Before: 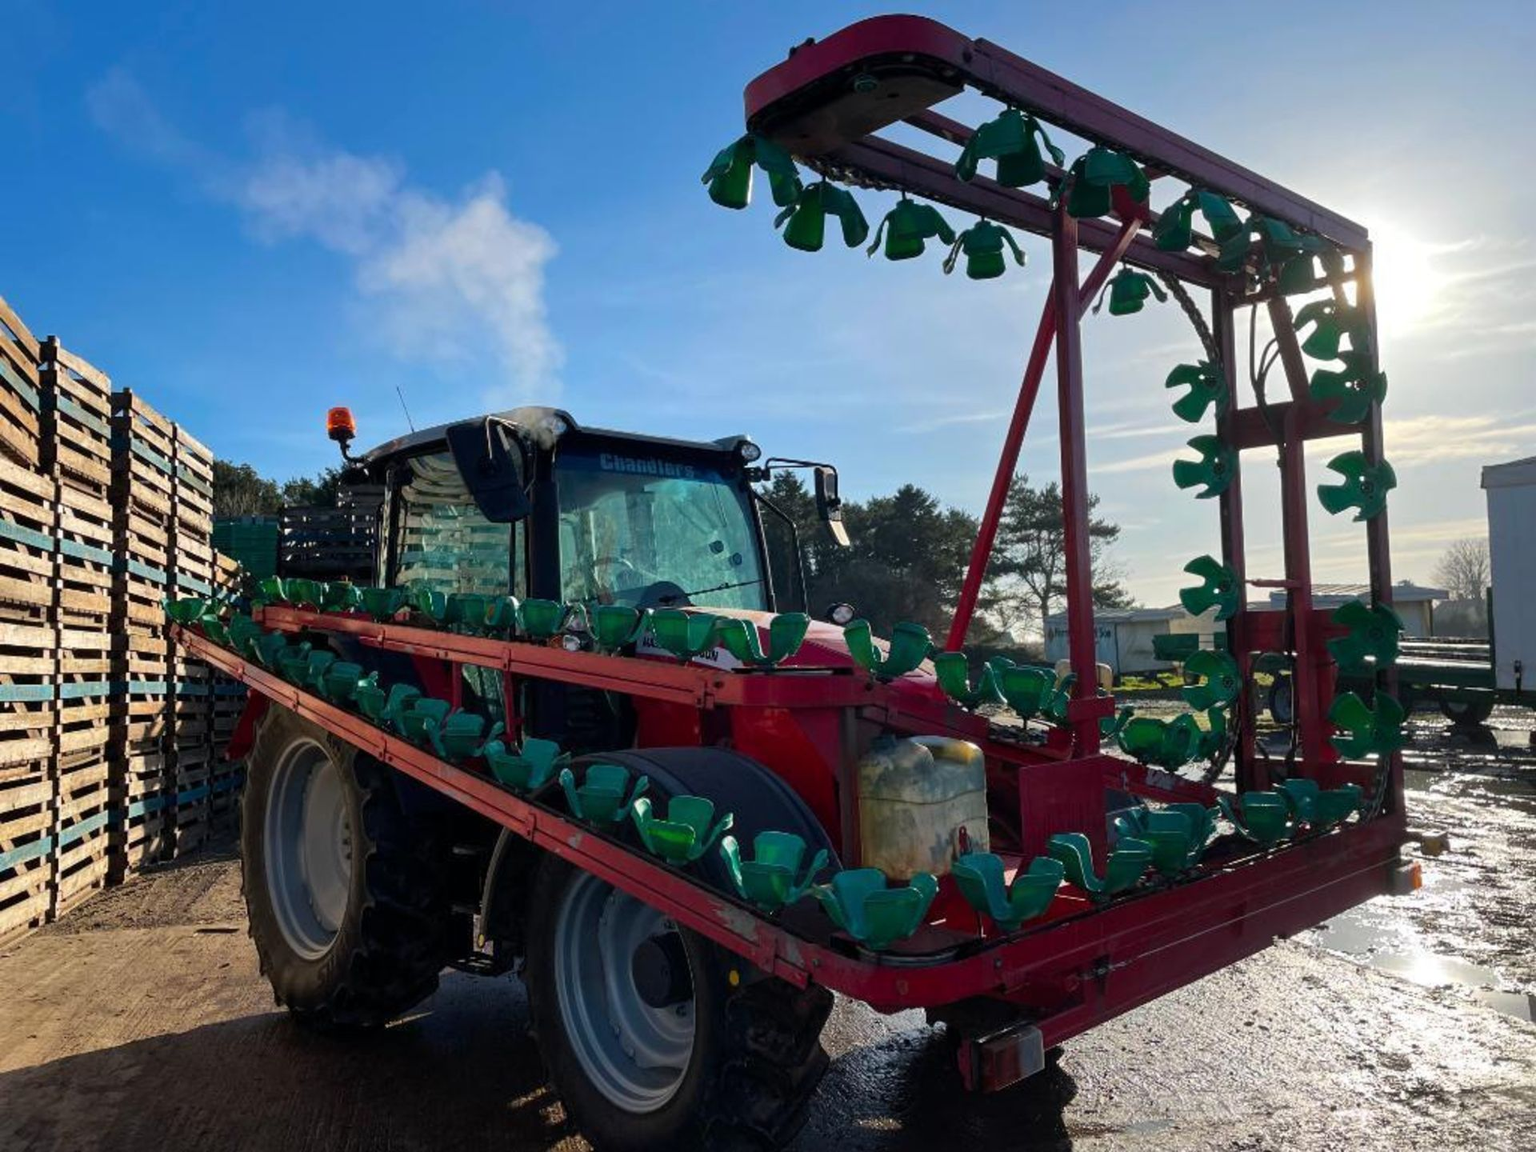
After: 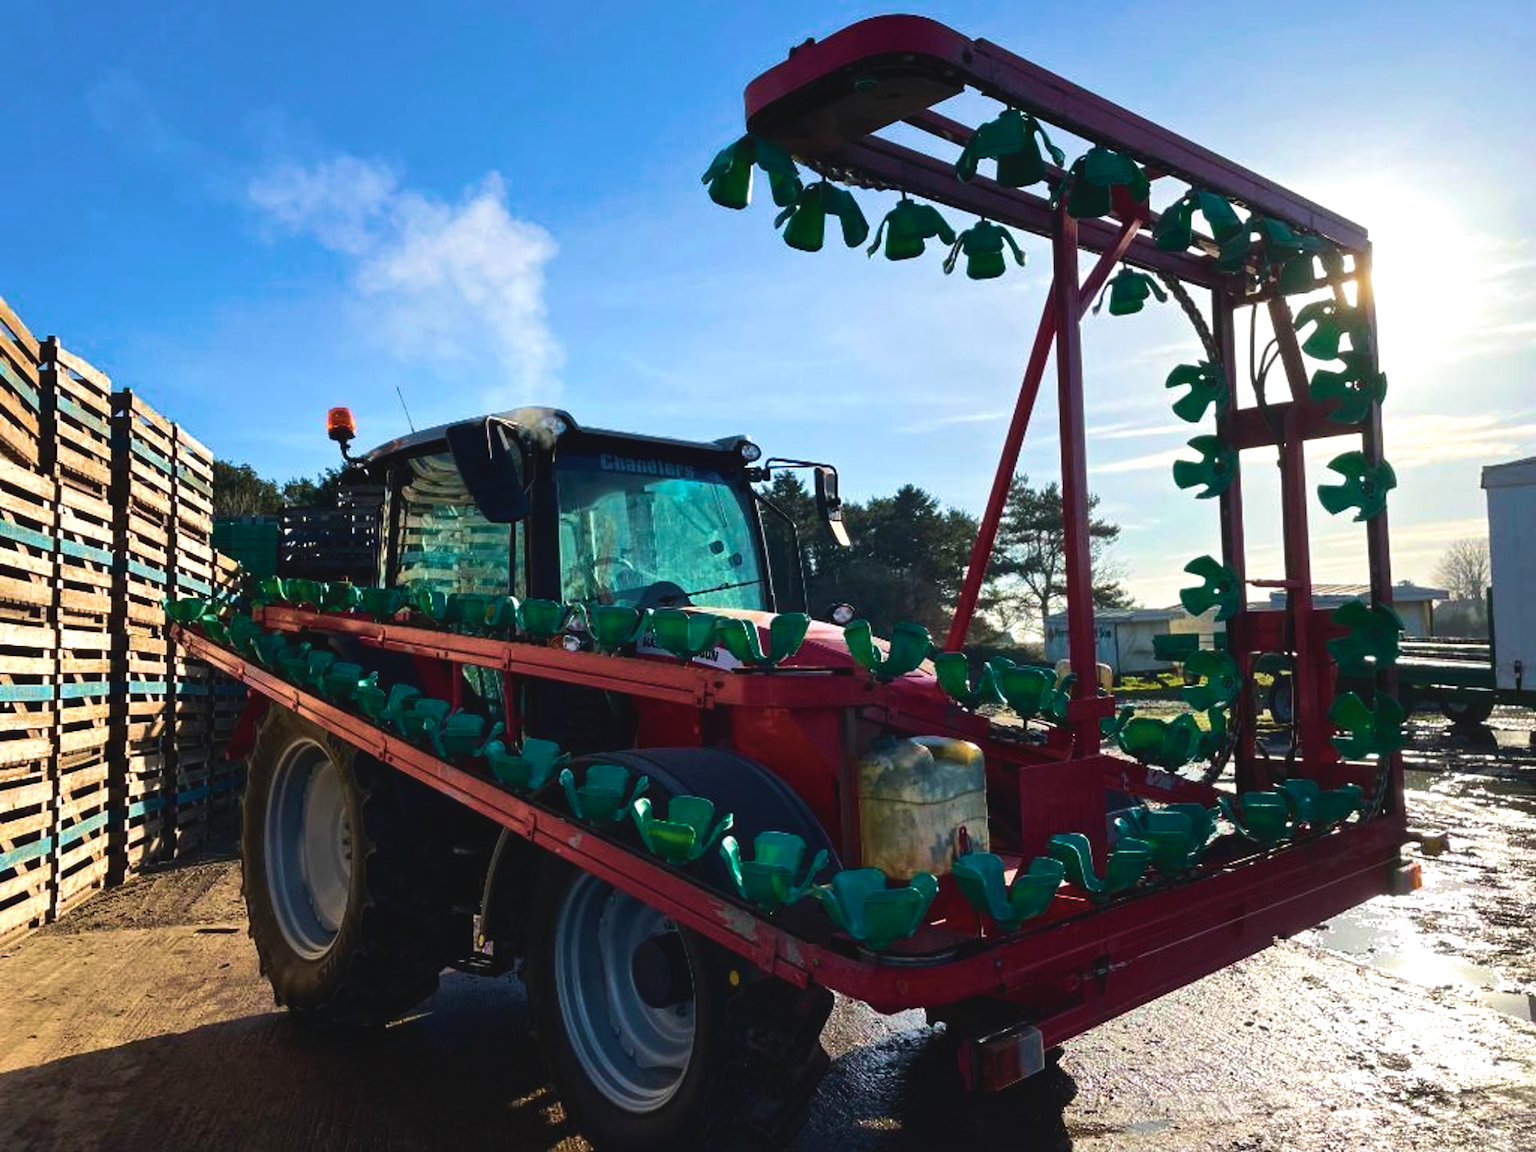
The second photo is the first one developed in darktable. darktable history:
velvia: strength 56%
tone equalizer: -8 EV -0.75 EV, -7 EV -0.7 EV, -6 EV -0.6 EV, -5 EV -0.4 EV, -3 EV 0.4 EV, -2 EV 0.6 EV, -1 EV 0.7 EV, +0 EV 0.75 EV, edges refinement/feathering 500, mask exposure compensation -1.57 EV, preserve details no
contrast brightness saturation: contrast -0.1, saturation -0.1
